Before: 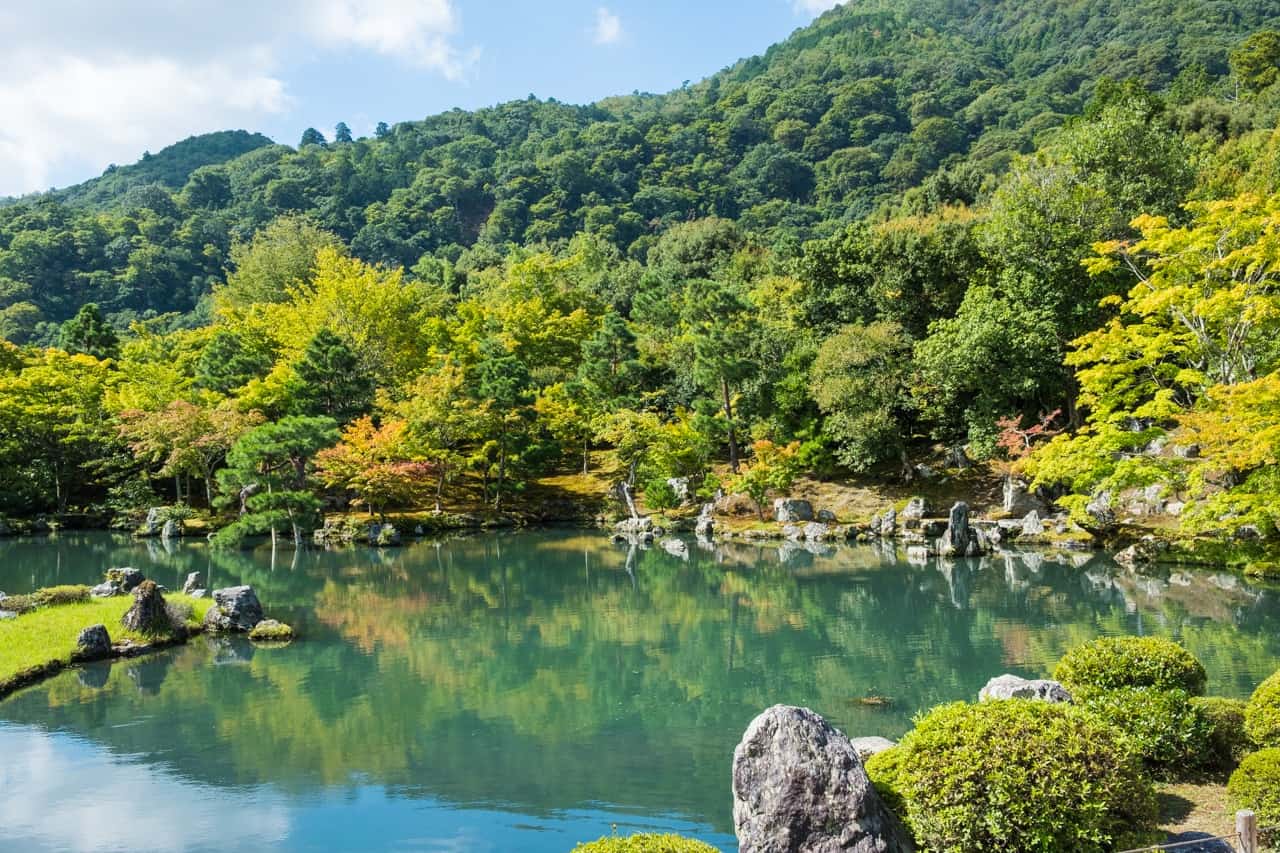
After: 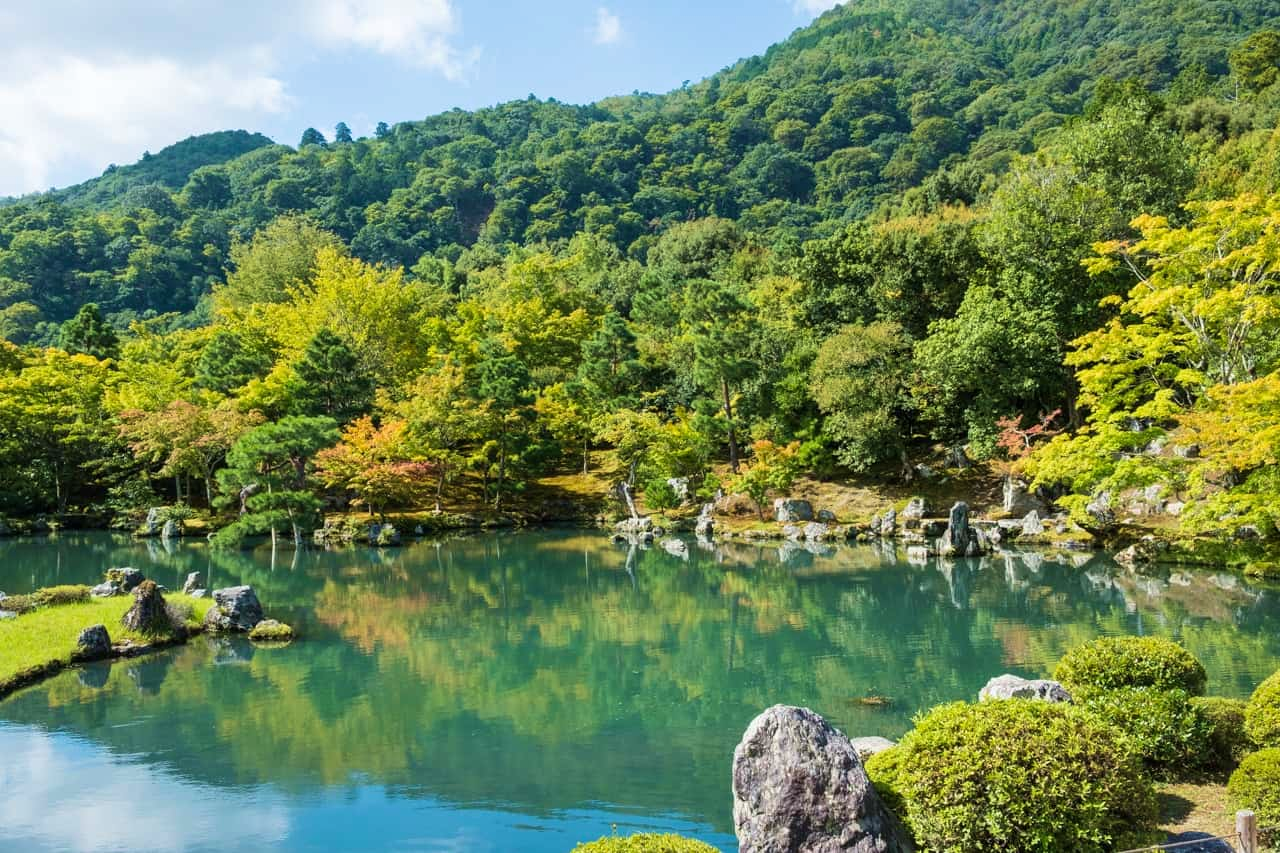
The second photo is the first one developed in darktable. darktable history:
velvia: on, module defaults
white balance: emerald 1
